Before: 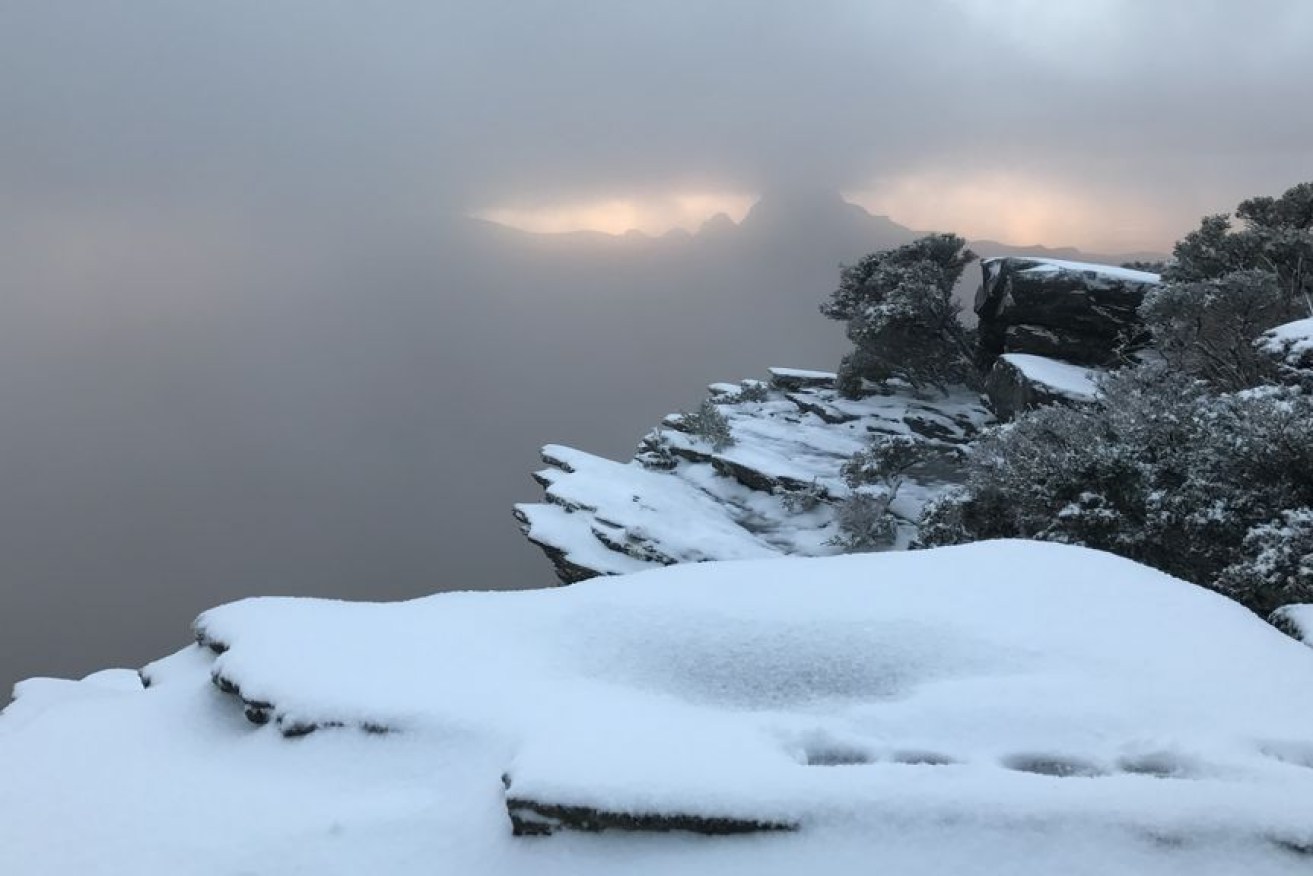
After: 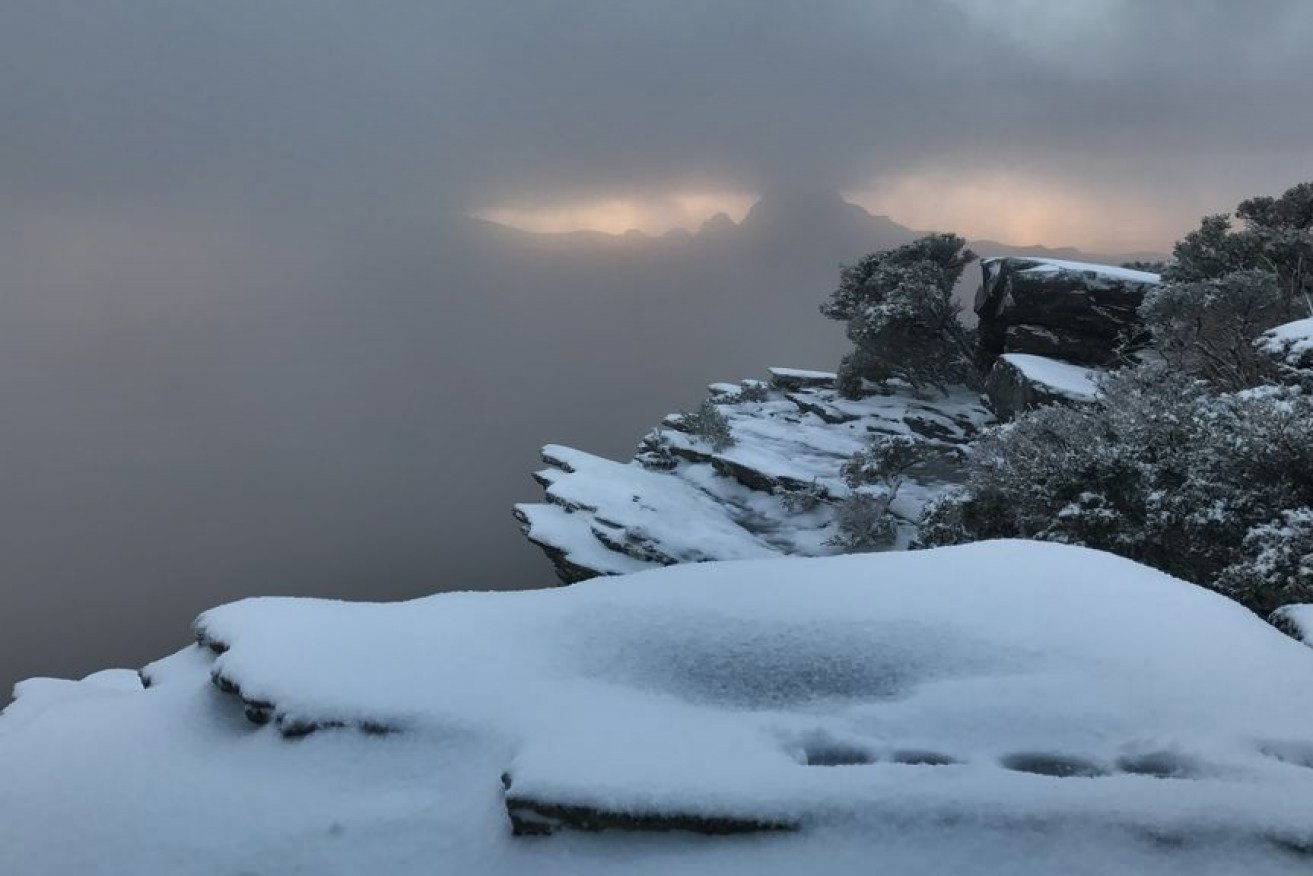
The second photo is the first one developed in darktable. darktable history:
shadows and highlights: shadows 80.73, white point adjustment -9.01, highlights -61.44, soften with gaussian
